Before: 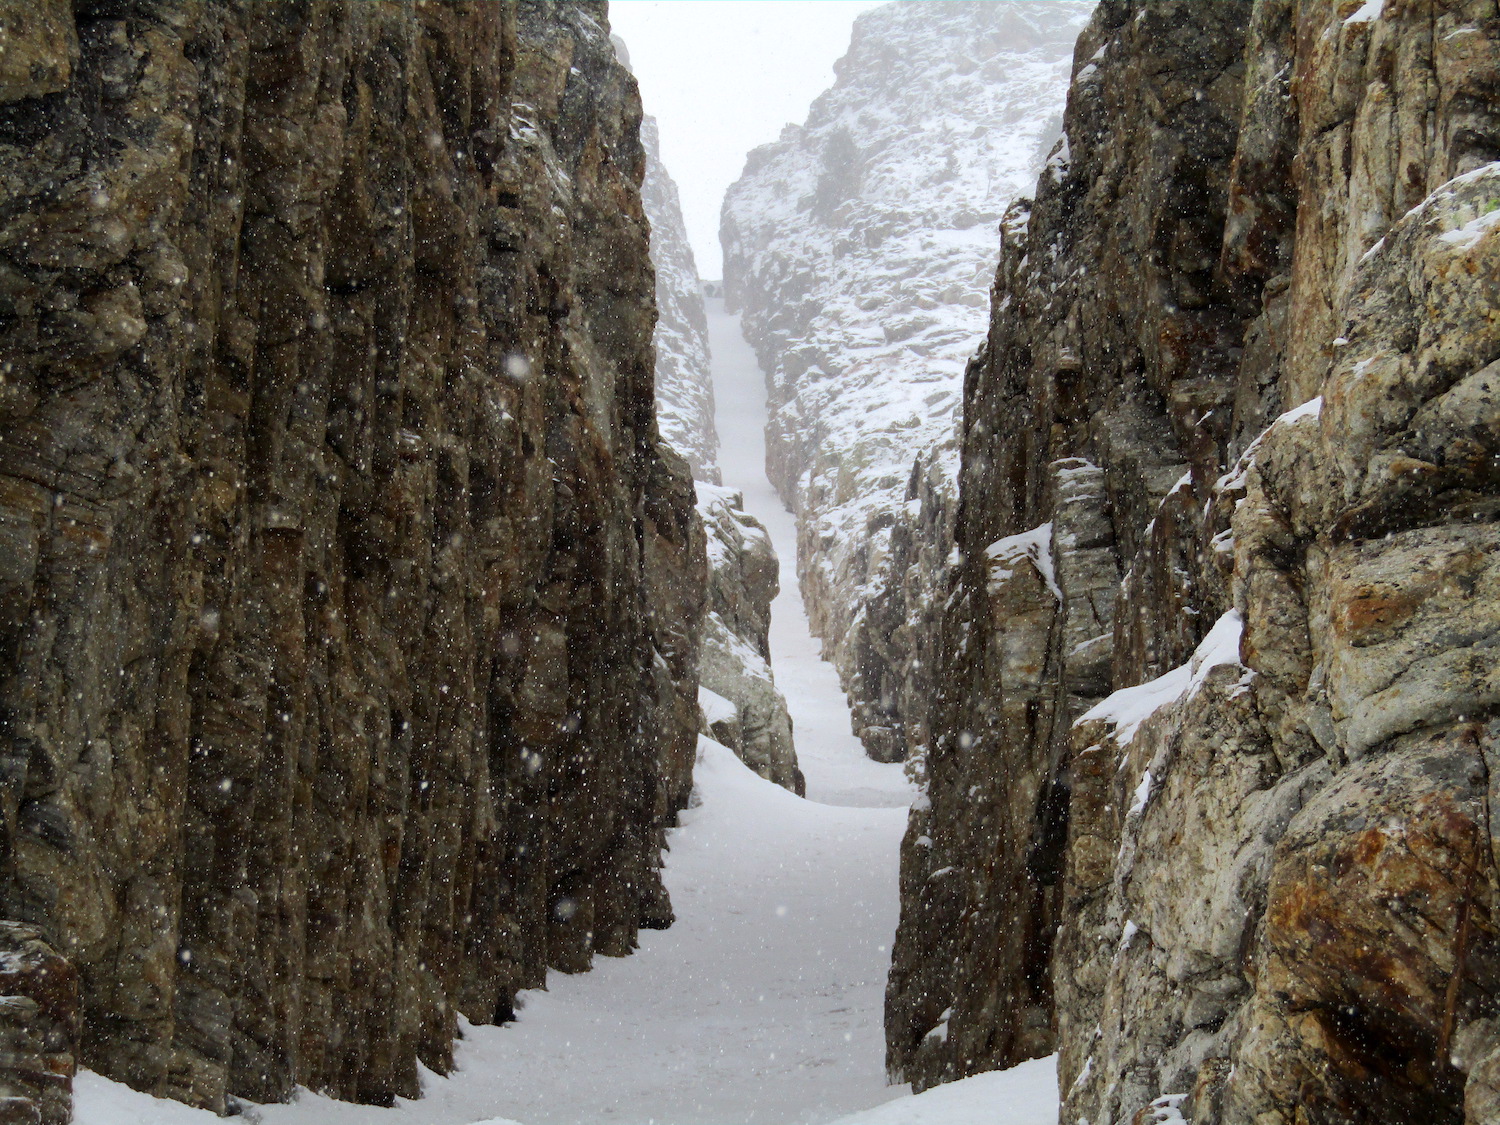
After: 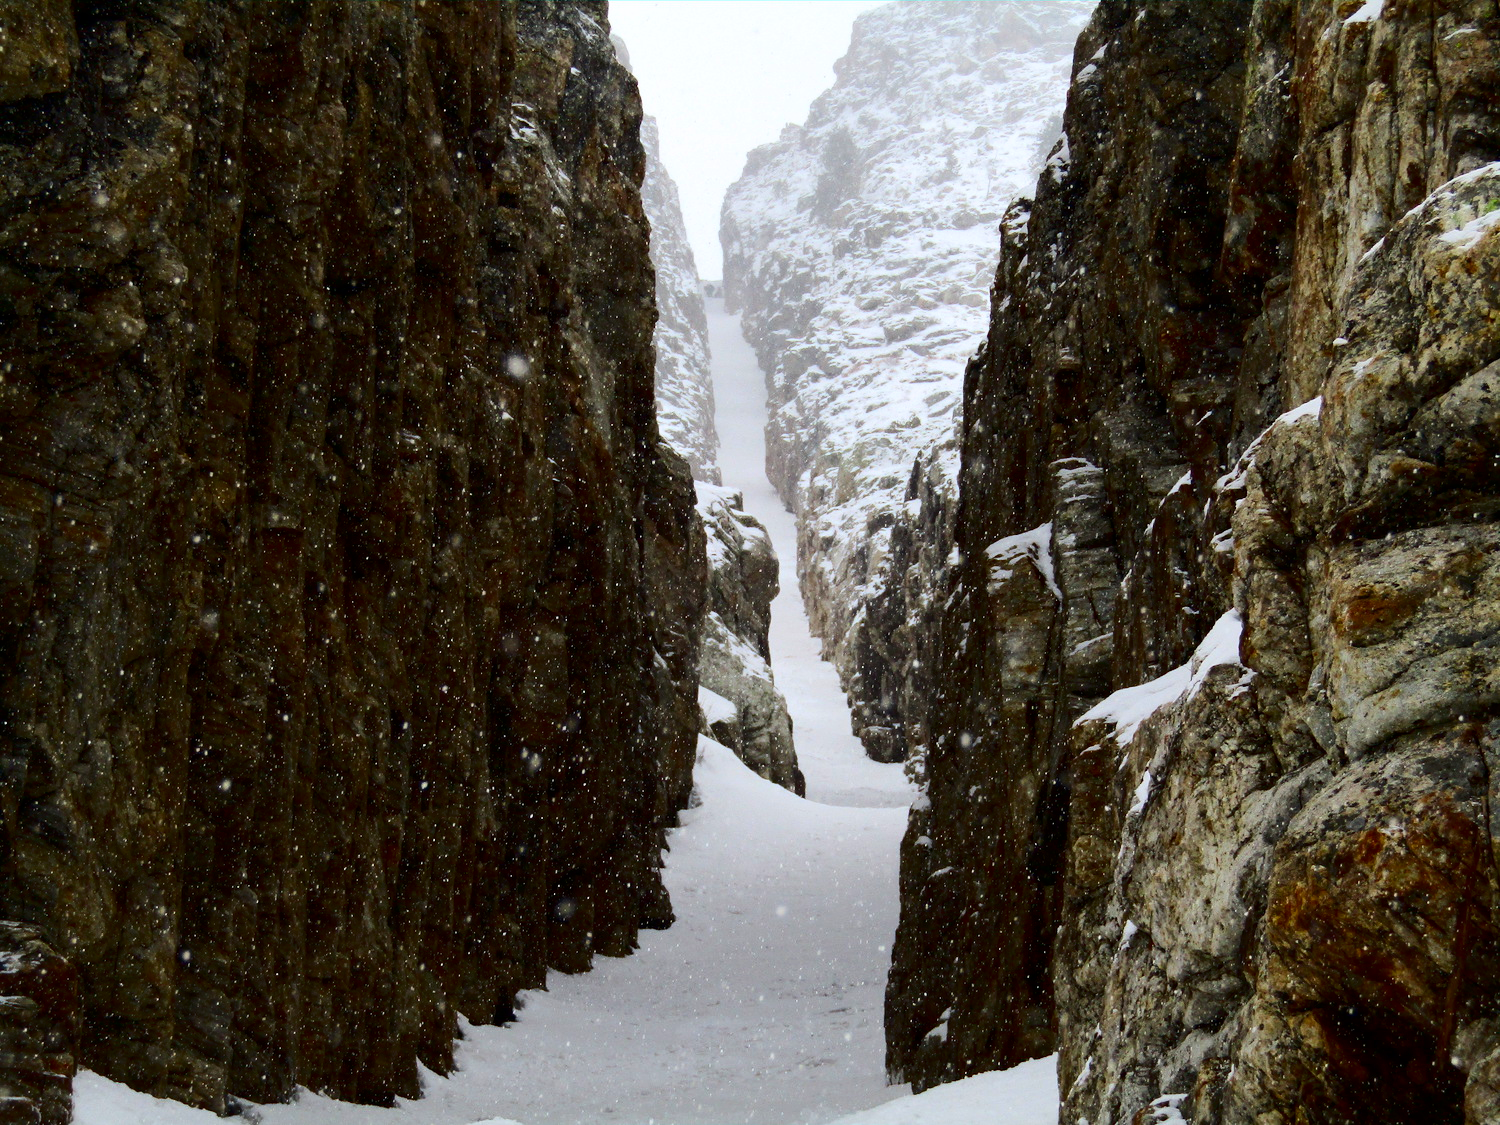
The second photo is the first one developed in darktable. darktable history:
contrast brightness saturation: contrast 0.221, brightness -0.185, saturation 0.241
